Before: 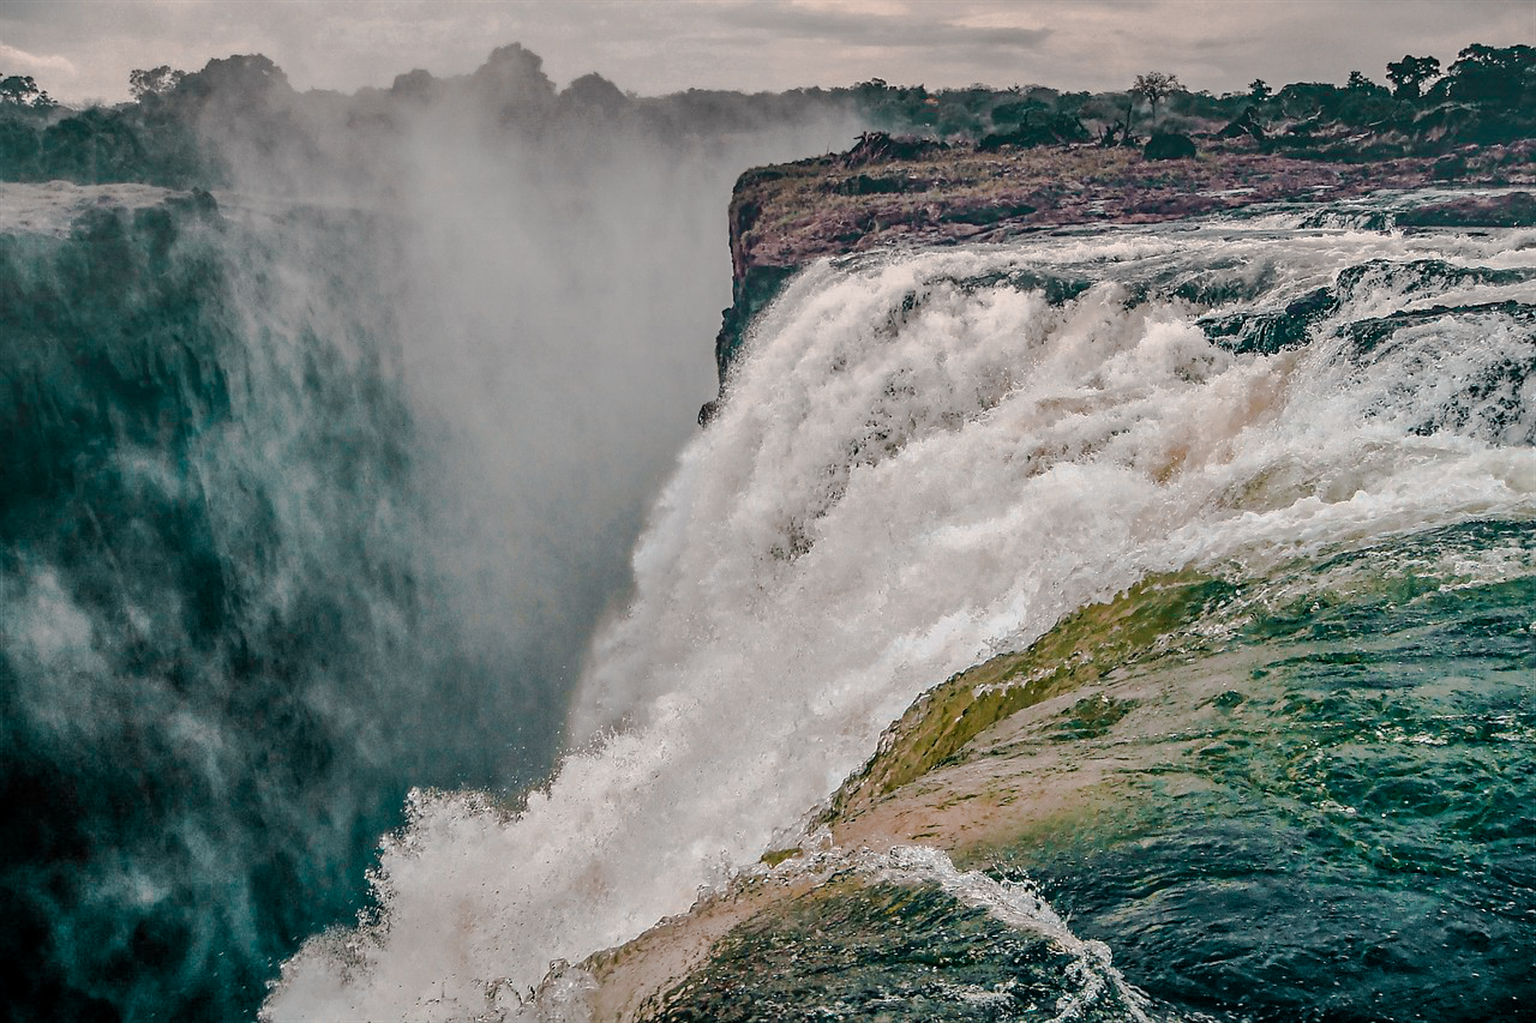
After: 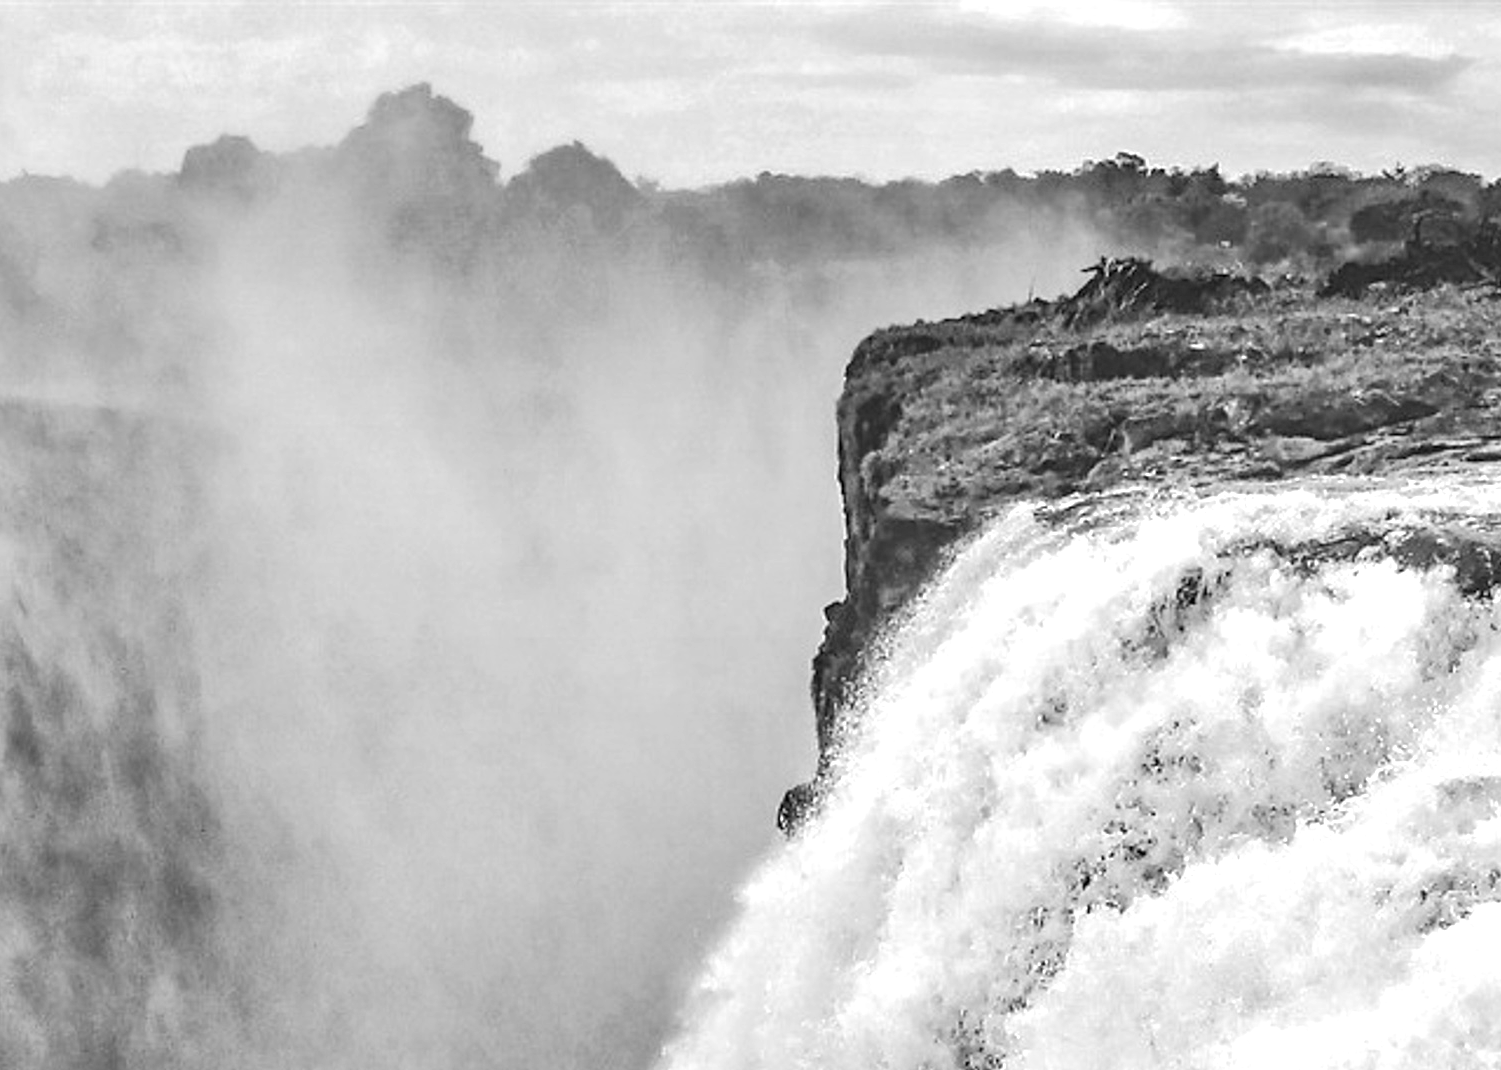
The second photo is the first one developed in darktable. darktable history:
exposure: black level correction 0, exposure 0.9 EV, compensate highlight preservation false
crop: left 19.556%, right 30.401%, bottom 46.458%
color balance rgb: linear chroma grading › global chroma 15%, perceptual saturation grading › global saturation 30%
monochrome: a 1.94, b -0.638
